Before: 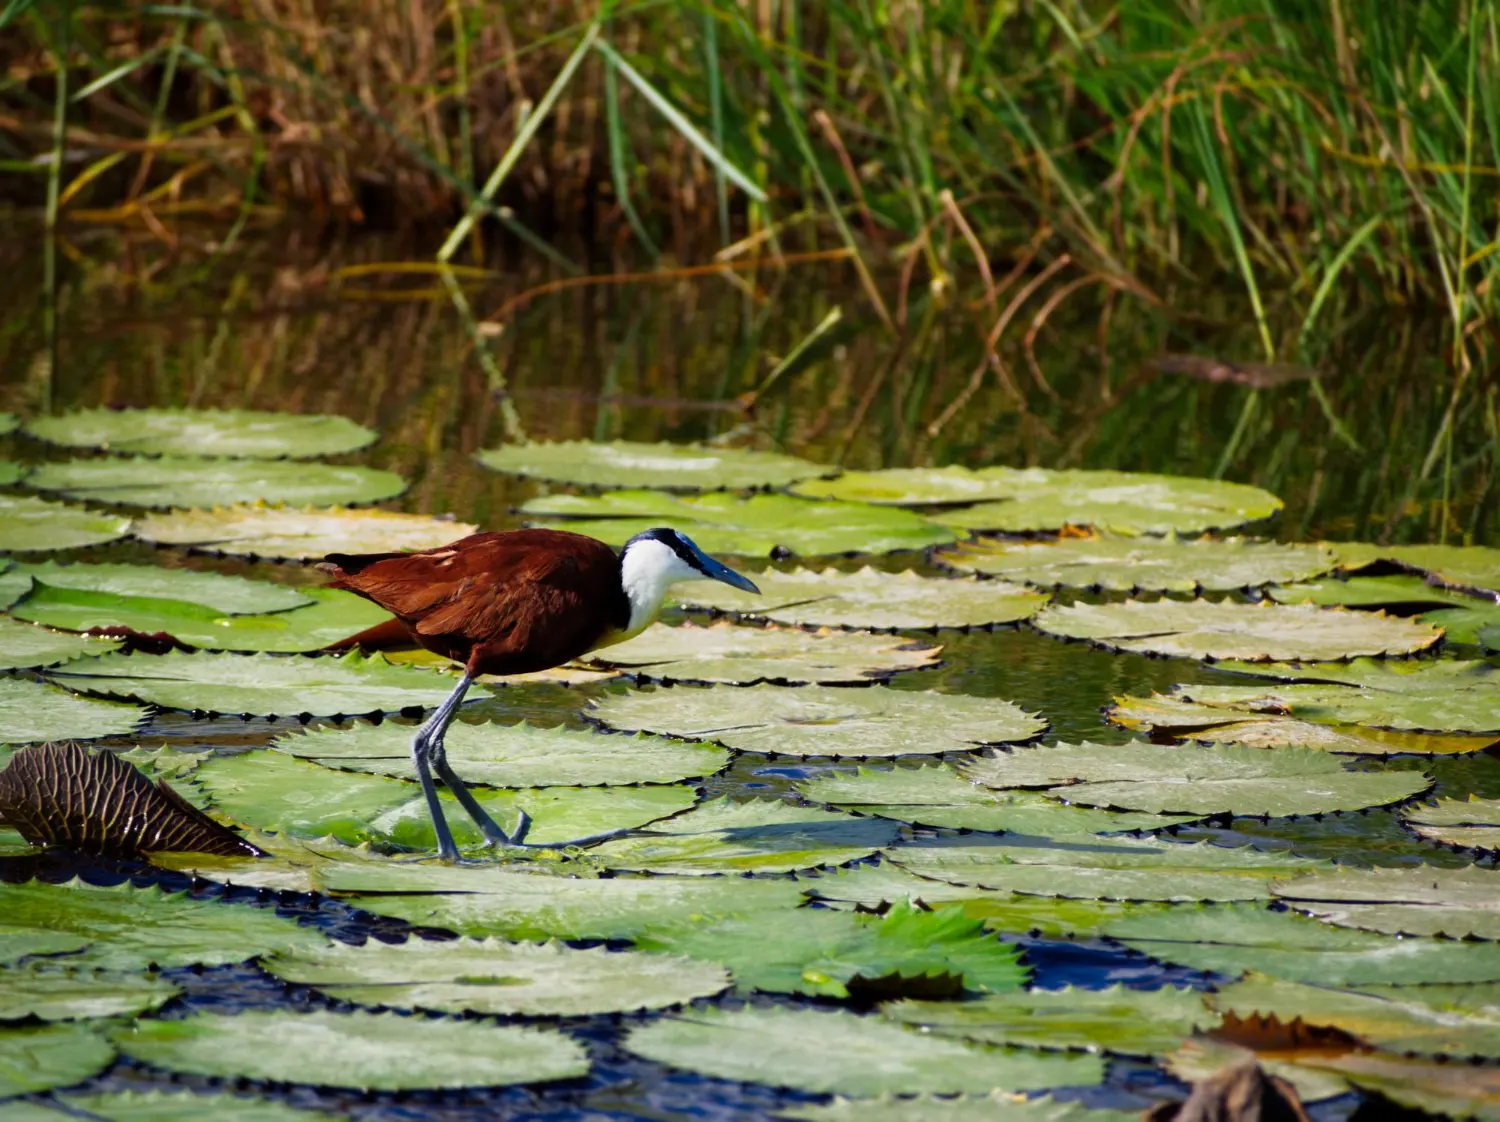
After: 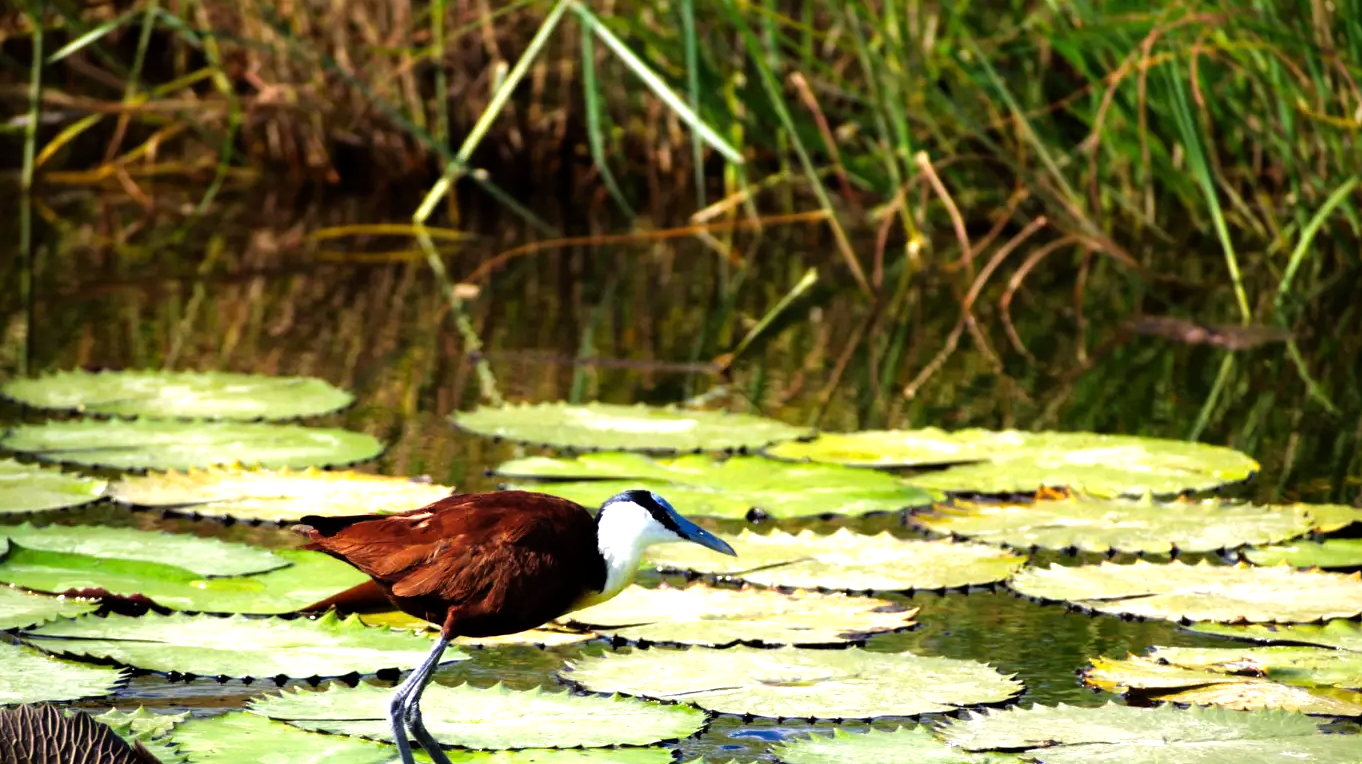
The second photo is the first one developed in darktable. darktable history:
tone equalizer: -8 EV -1.12 EV, -7 EV -0.979 EV, -6 EV -0.87 EV, -5 EV -0.57 EV, -3 EV 0.554 EV, -2 EV 0.884 EV, -1 EV 1.01 EV, +0 EV 1.05 EV
crop: left 1.606%, top 3.428%, right 7.535%, bottom 28.43%
